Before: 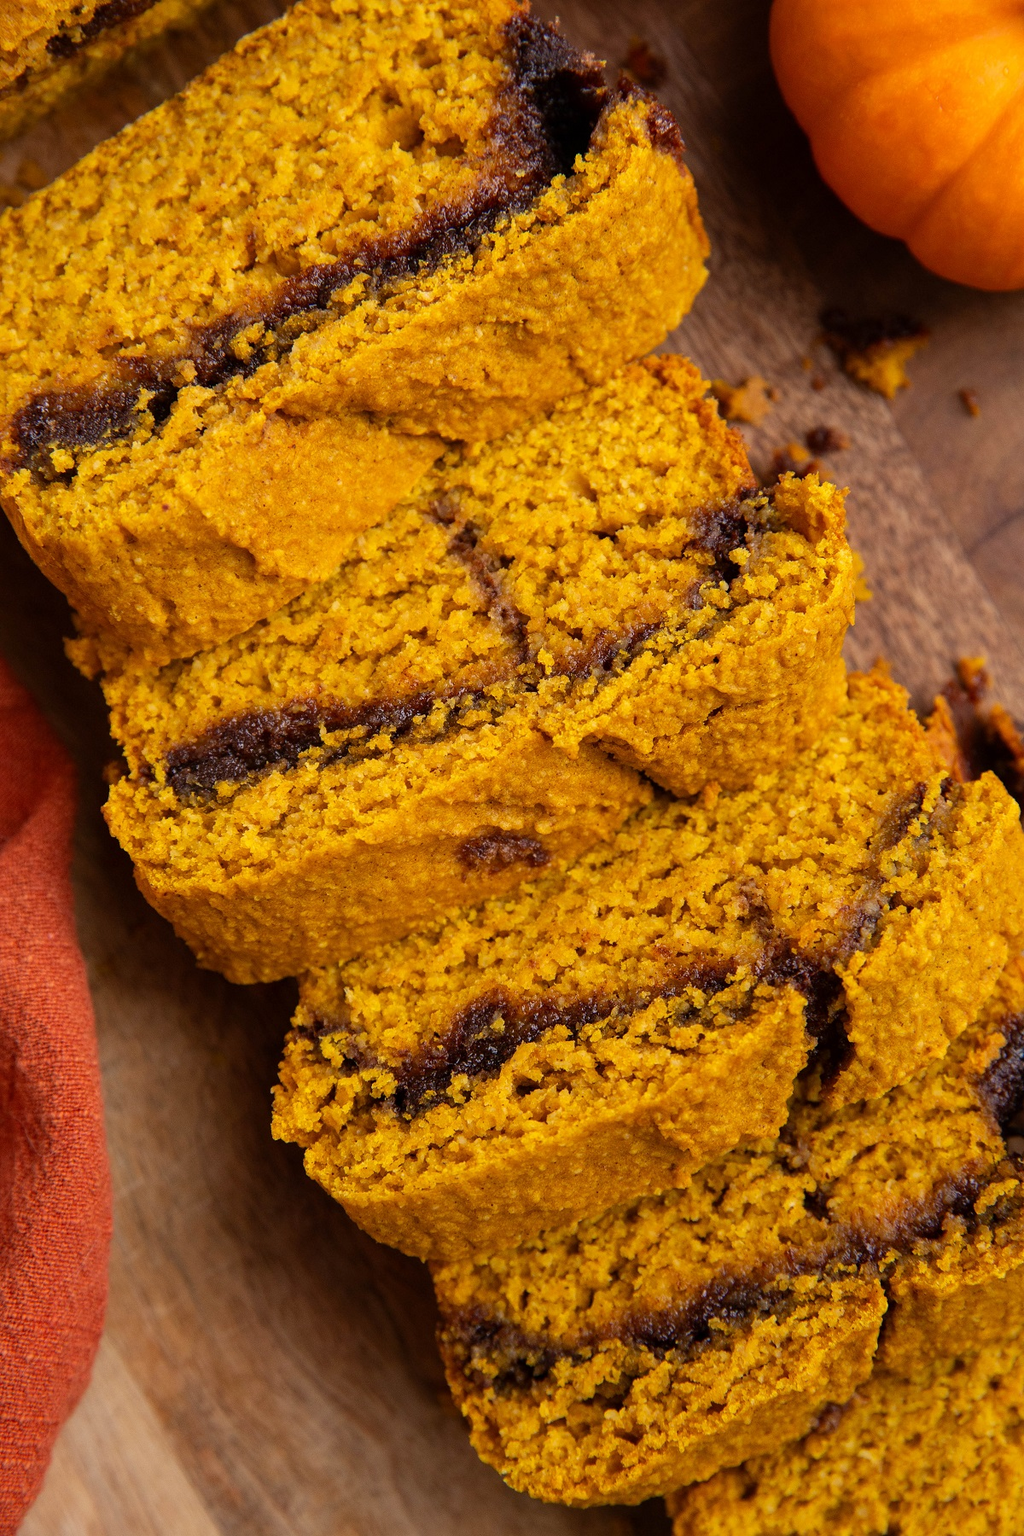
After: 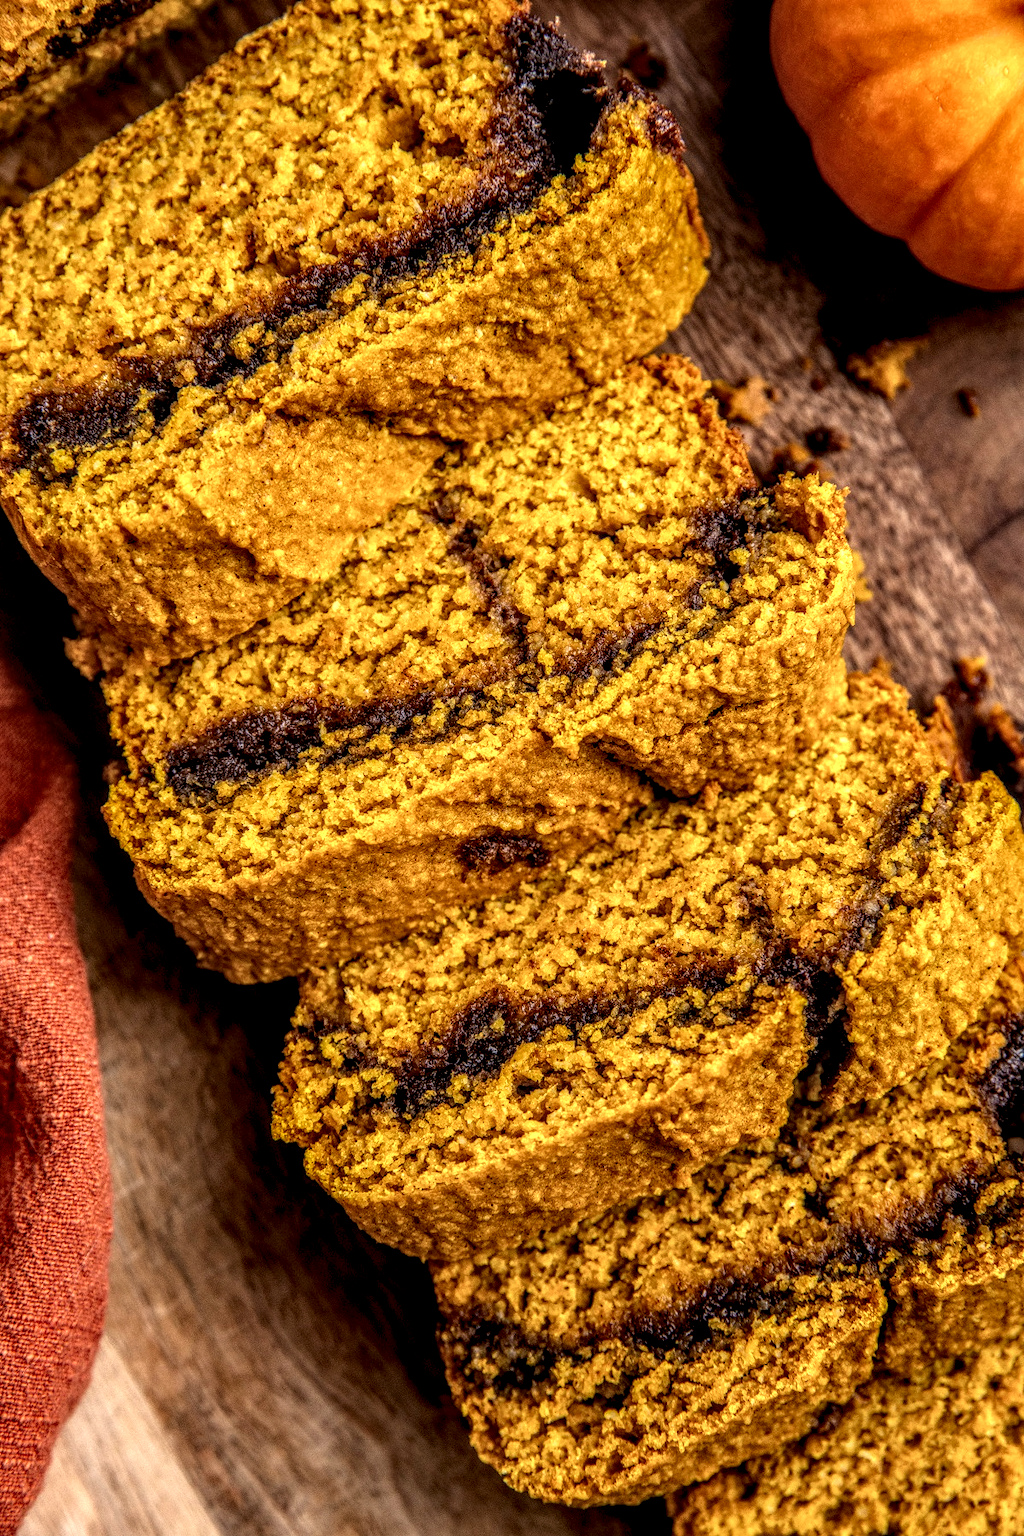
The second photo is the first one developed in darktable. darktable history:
local contrast: highlights 6%, shadows 4%, detail 298%, midtone range 0.305
